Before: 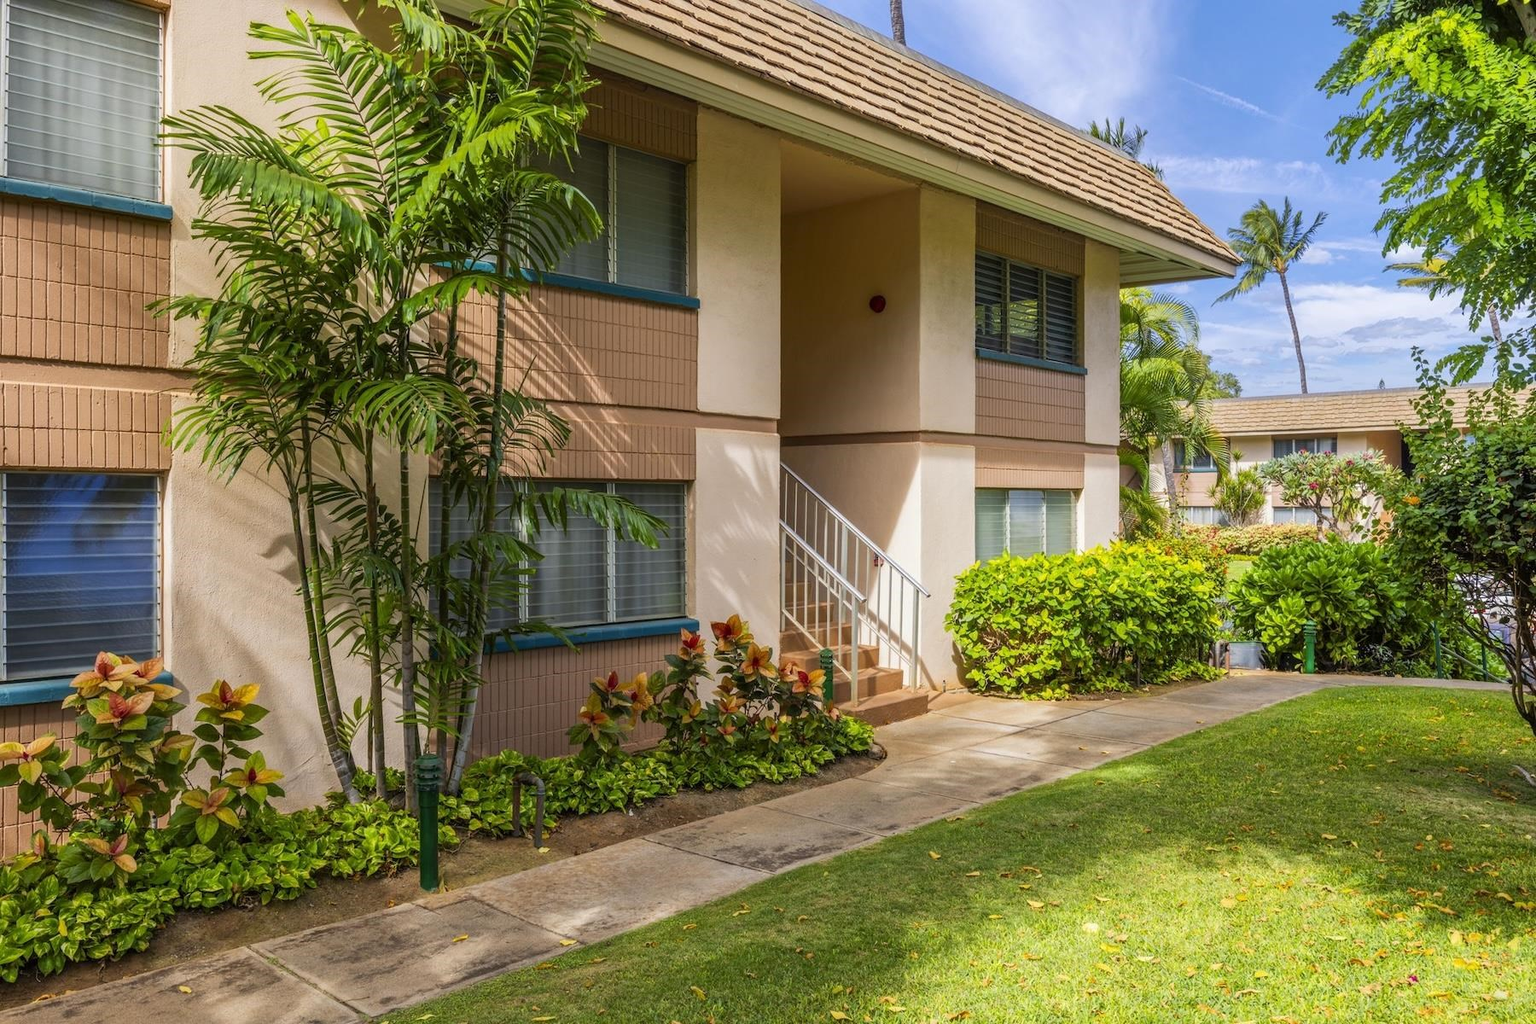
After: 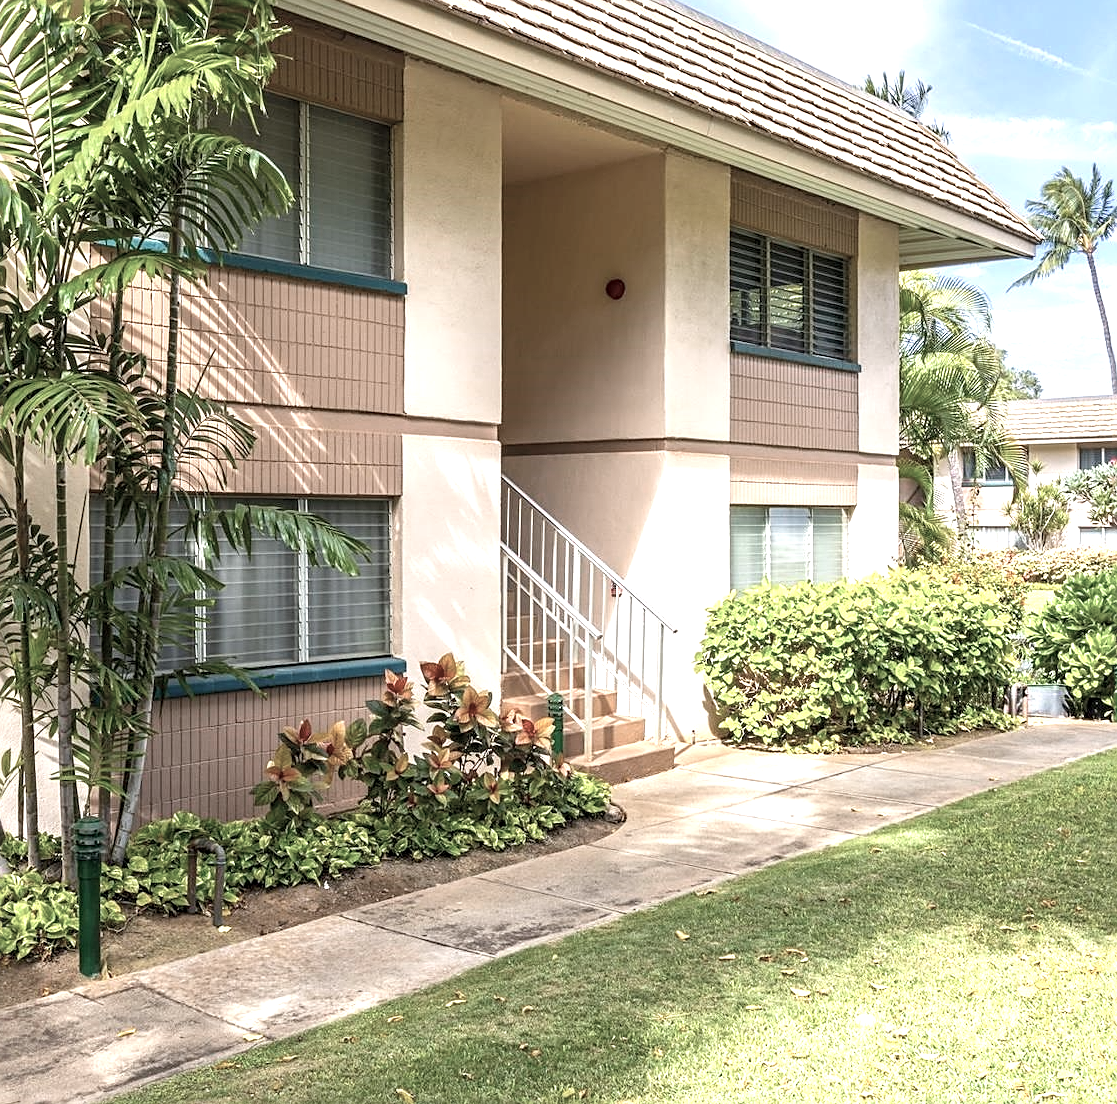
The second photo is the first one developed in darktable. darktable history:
exposure: exposure 1.144 EV, compensate highlight preservation false
crop and rotate: left 22.958%, top 5.642%, right 14.977%, bottom 2.312%
color zones: curves: ch0 [(0, 0.6) (0.129, 0.508) (0.193, 0.483) (0.429, 0.5) (0.571, 0.5) (0.714, 0.5) (0.857, 0.5) (1, 0.6)]; ch1 [(0, 0.481) (0.112, 0.245) (0.213, 0.223) (0.429, 0.233) (0.571, 0.231) (0.683, 0.242) (0.857, 0.296) (1, 0.481)]
sharpen: on, module defaults
